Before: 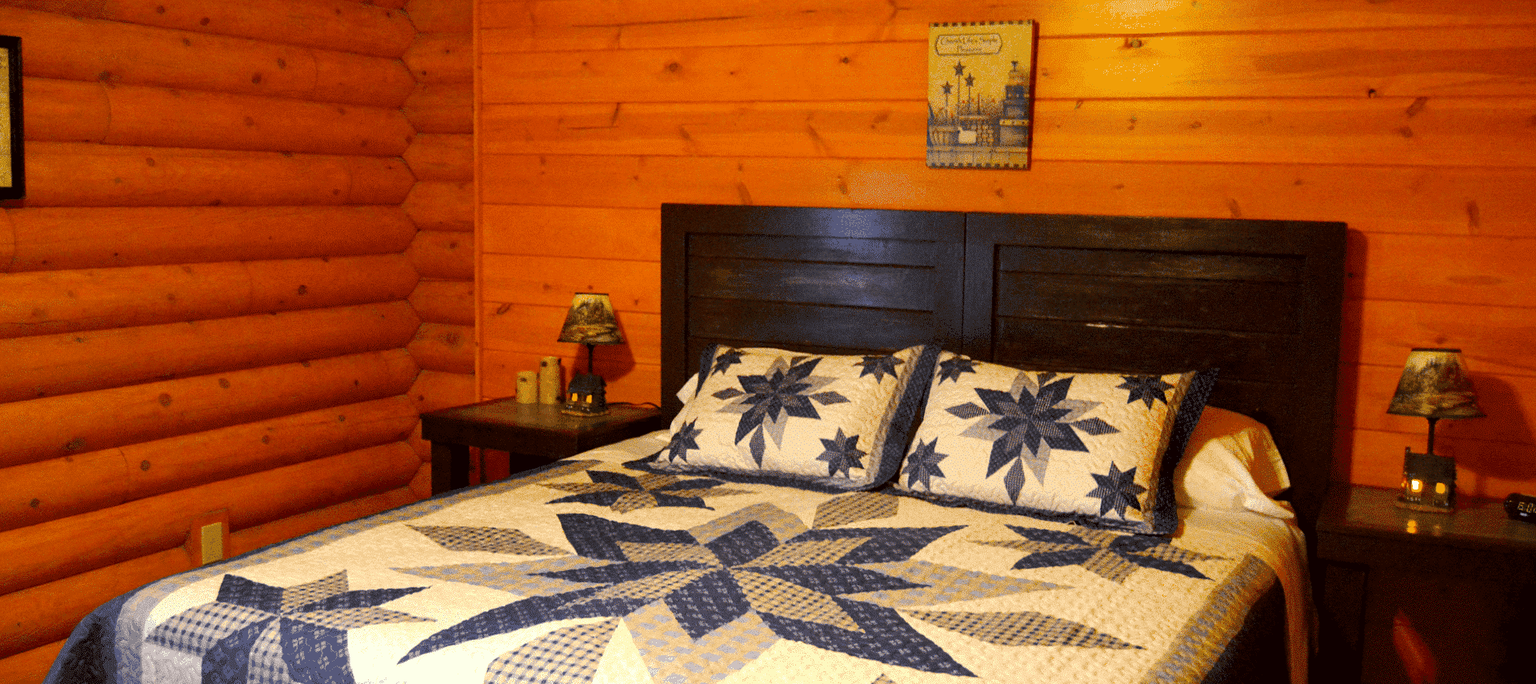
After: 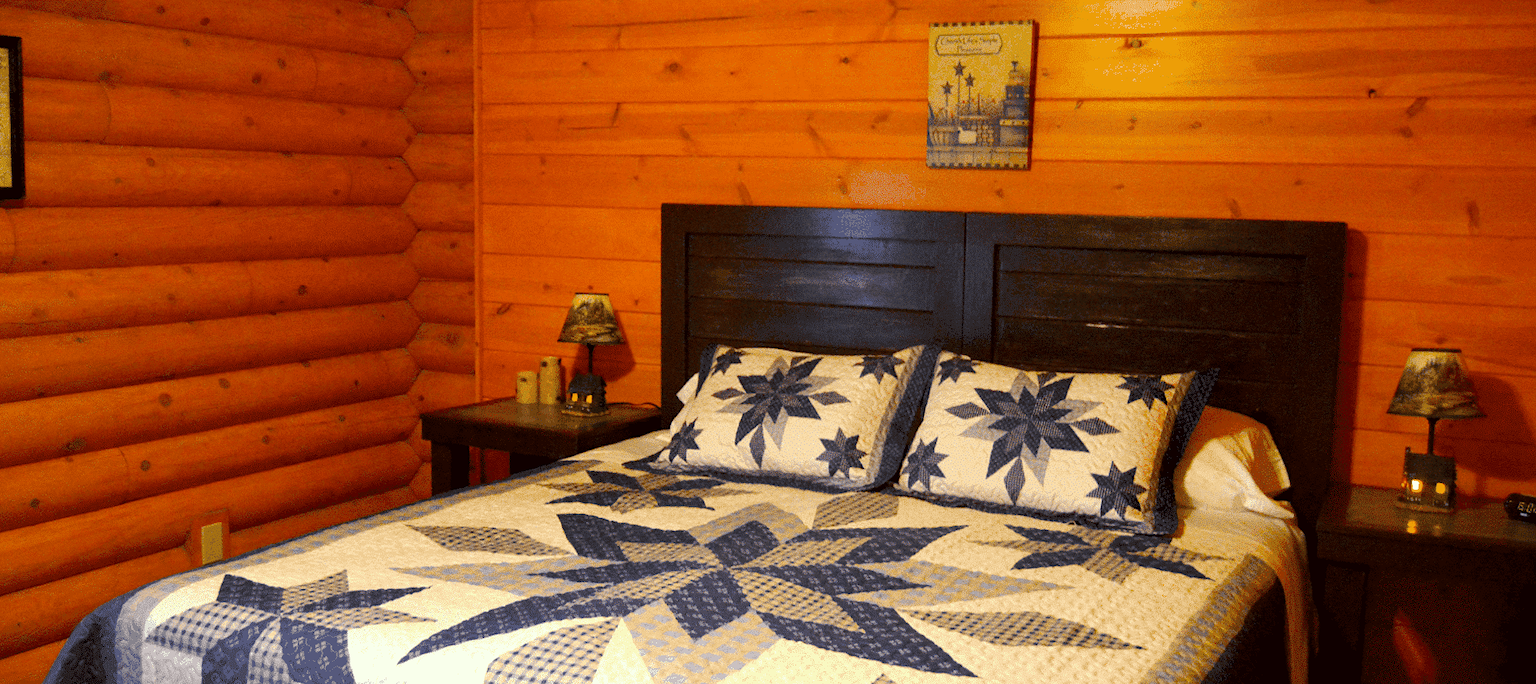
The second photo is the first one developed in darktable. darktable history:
white balance: red 0.986, blue 1.01
